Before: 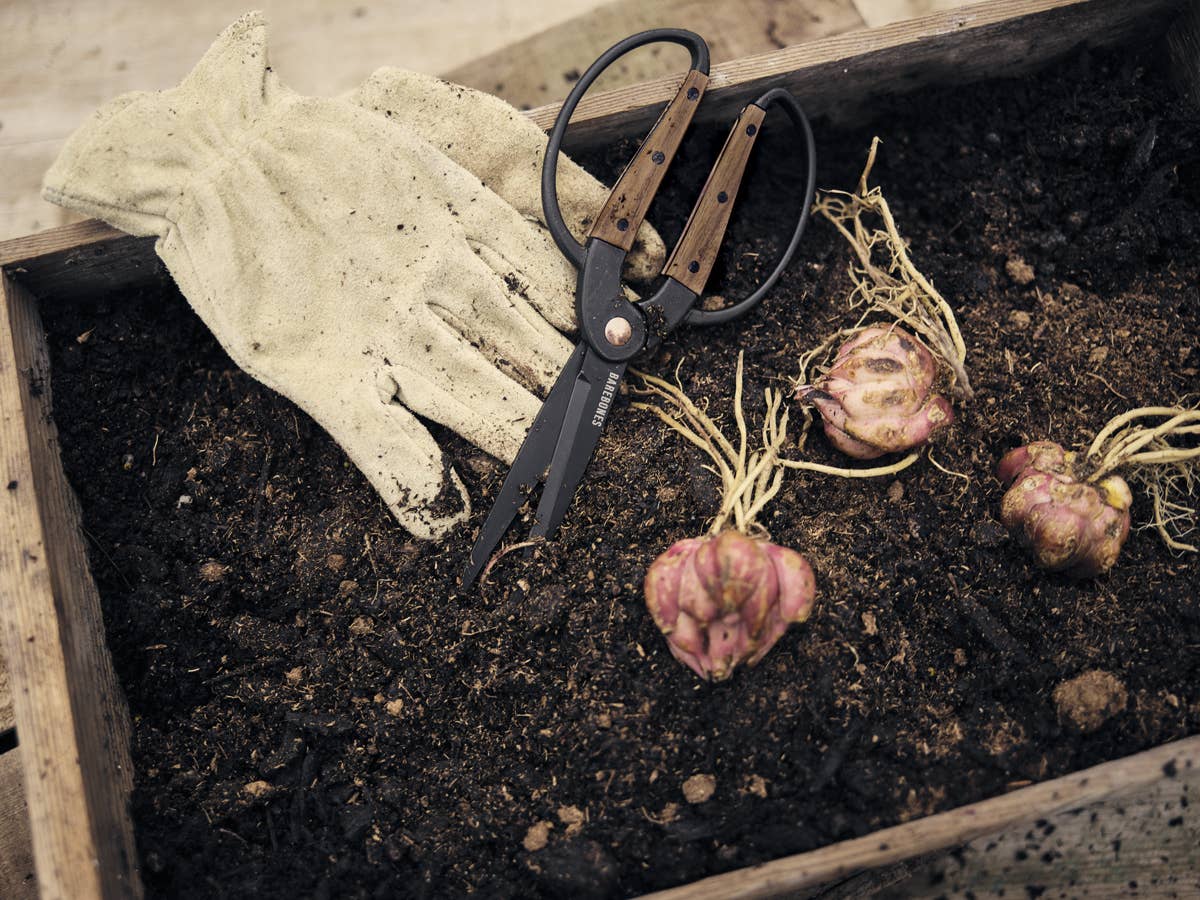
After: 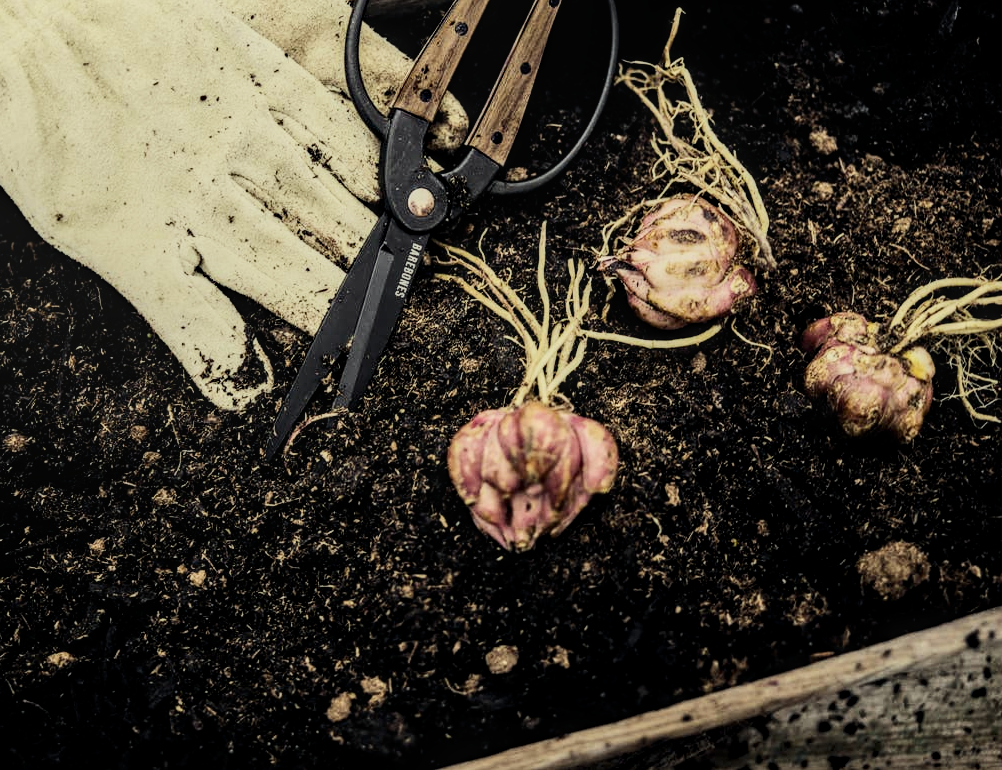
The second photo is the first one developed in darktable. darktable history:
crop: left 16.469%, top 14.405%
filmic rgb: black relative exposure -5.05 EV, white relative exposure 3.98 EV, threshold 3 EV, hardness 2.9, contrast 1.095, iterations of high-quality reconstruction 0, enable highlight reconstruction true
exposure: exposure 0.201 EV, compensate highlight preservation false
color correction: highlights a* -4.4, highlights b* 7.26
contrast brightness saturation: contrast 0.271
local contrast: highlights 24%, detail 130%
